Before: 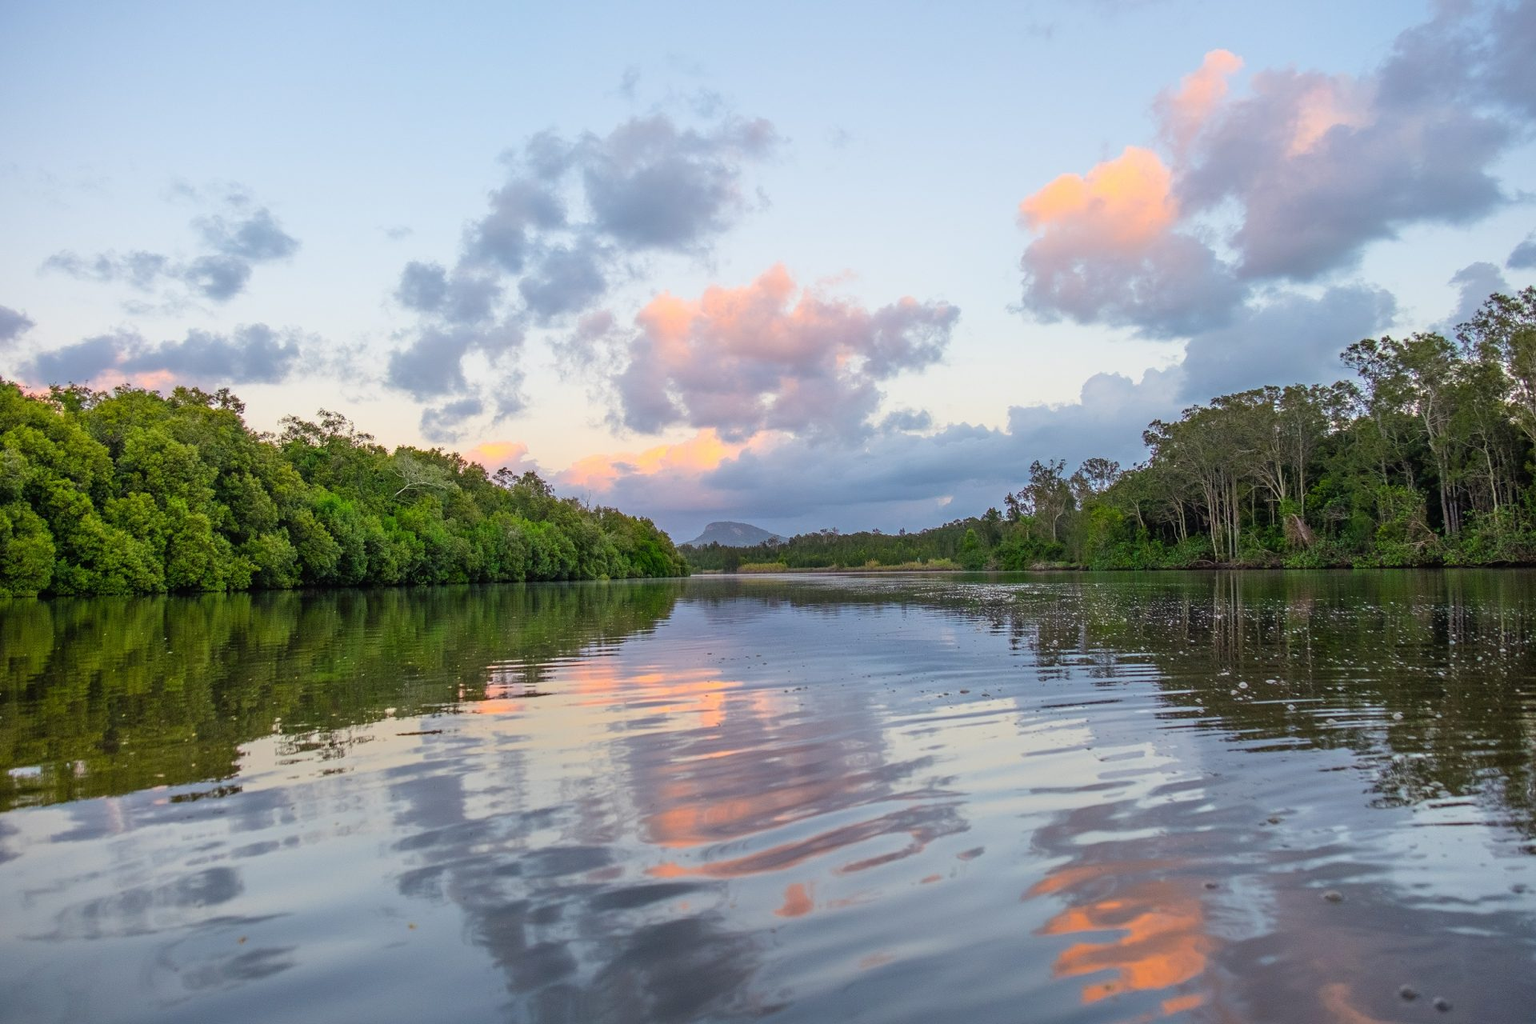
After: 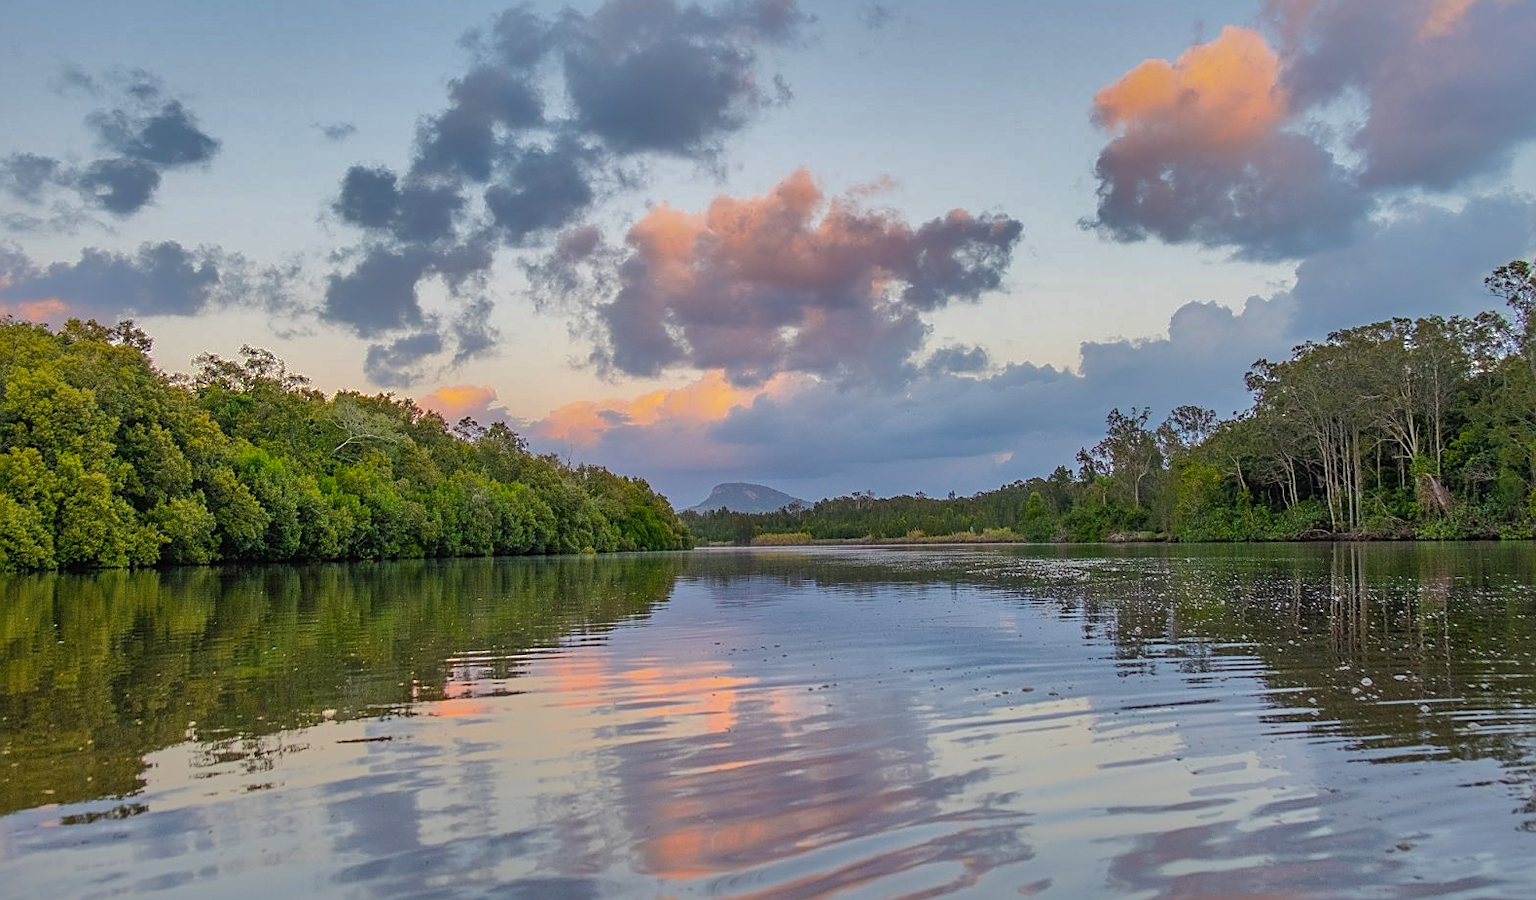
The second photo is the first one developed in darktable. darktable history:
crop: left 7.834%, top 12.214%, right 9.945%, bottom 15.445%
color zones: curves: ch1 [(0, 0.455) (0.063, 0.455) (0.286, 0.495) (0.429, 0.5) (0.571, 0.5) (0.714, 0.5) (0.857, 0.5) (1, 0.455)]; ch2 [(0, 0.532) (0.063, 0.521) (0.233, 0.447) (0.429, 0.489) (0.571, 0.5) (0.714, 0.5) (0.857, 0.5) (1, 0.532)]
tone curve: curves: ch0 [(0, 0) (0.003, 0.003) (0.011, 0.011) (0.025, 0.024) (0.044, 0.043) (0.069, 0.068) (0.1, 0.097) (0.136, 0.133) (0.177, 0.173) (0.224, 0.219) (0.277, 0.27) (0.335, 0.327) (0.399, 0.39) (0.468, 0.457) (0.543, 0.545) (0.623, 0.625) (0.709, 0.71) (0.801, 0.801) (0.898, 0.898) (1, 1)], preserve colors none
shadows and highlights: shadows 39.18, highlights -74.64
sharpen: on, module defaults
